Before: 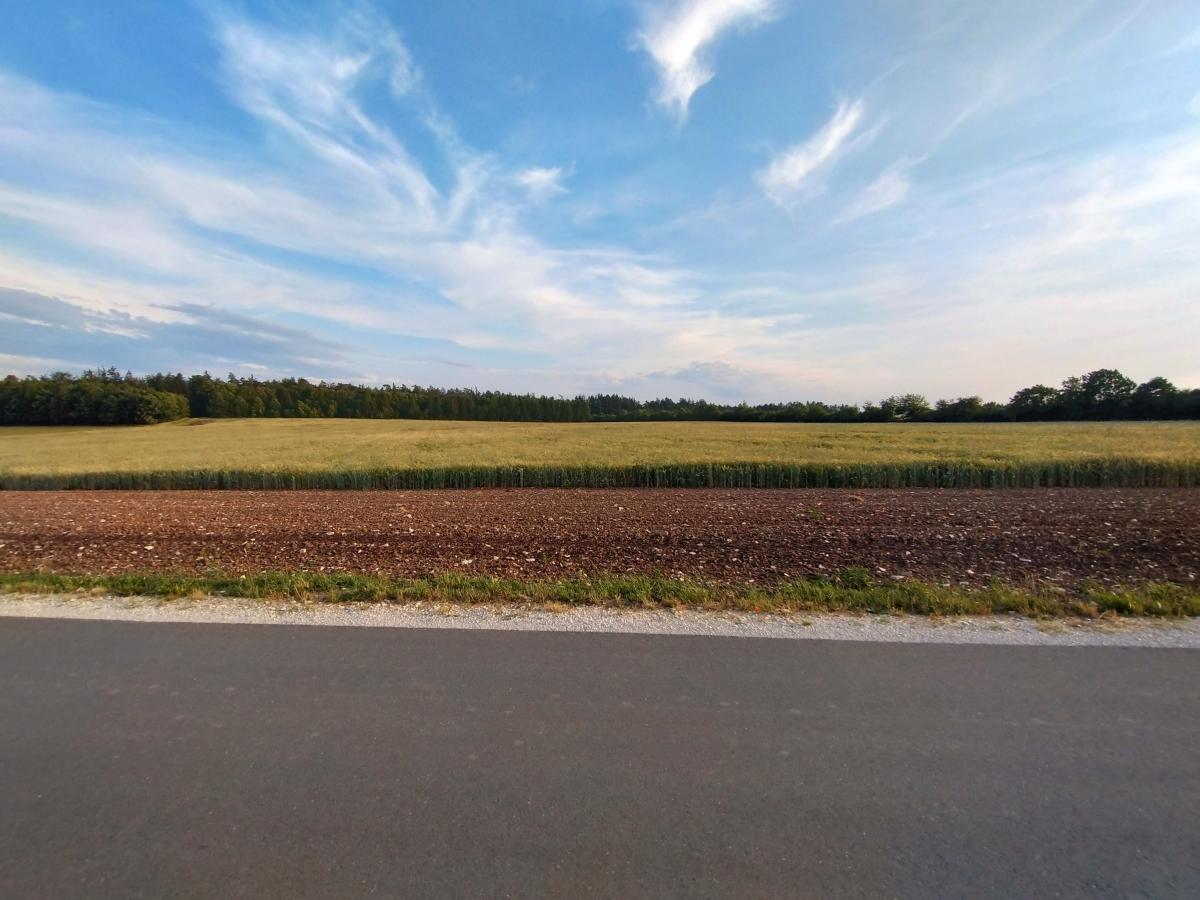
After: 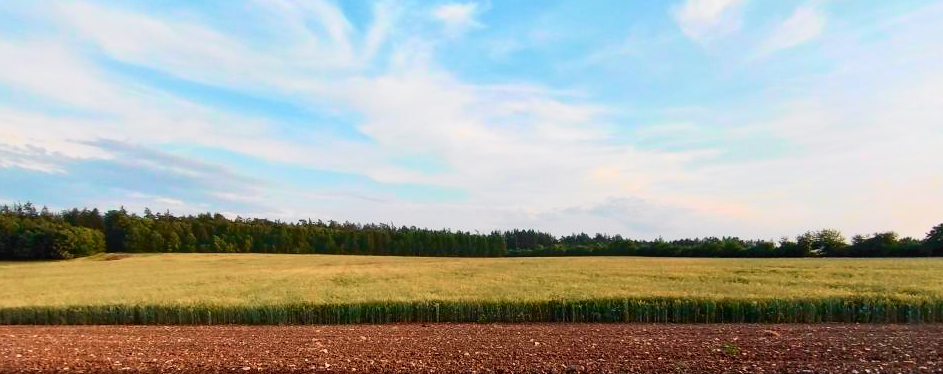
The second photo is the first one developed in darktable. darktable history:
crop: left 7.036%, top 18.398%, right 14.379%, bottom 40.043%
tone equalizer: on, module defaults
exposure: exposure -0.021 EV, compensate highlight preservation false
tone curve: curves: ch0 [(0, 0) (0.131, 0.116) (0.316, 0.345) (0.501, 0.584) (0.629, 0.732) (0.812, 0.888) (1, 0.974)]; ch1 [(0, 0) (0.366, 0.367) (0.475, 0.453) (0.494, 0.497) (0.504, 0.503) (0.553, 0.584) (1, 1)]; ch2 [(0, 0) (0.333, 0.346) (0.375, 0.375) (0.424, 0.43) (0.476, 0.492) (0.502, 0.501) (0.533, 0.556) (0.566, 0.599) (0.614, 0.653) (1, 1)], color space Lab, independent channels, preserve colors none
